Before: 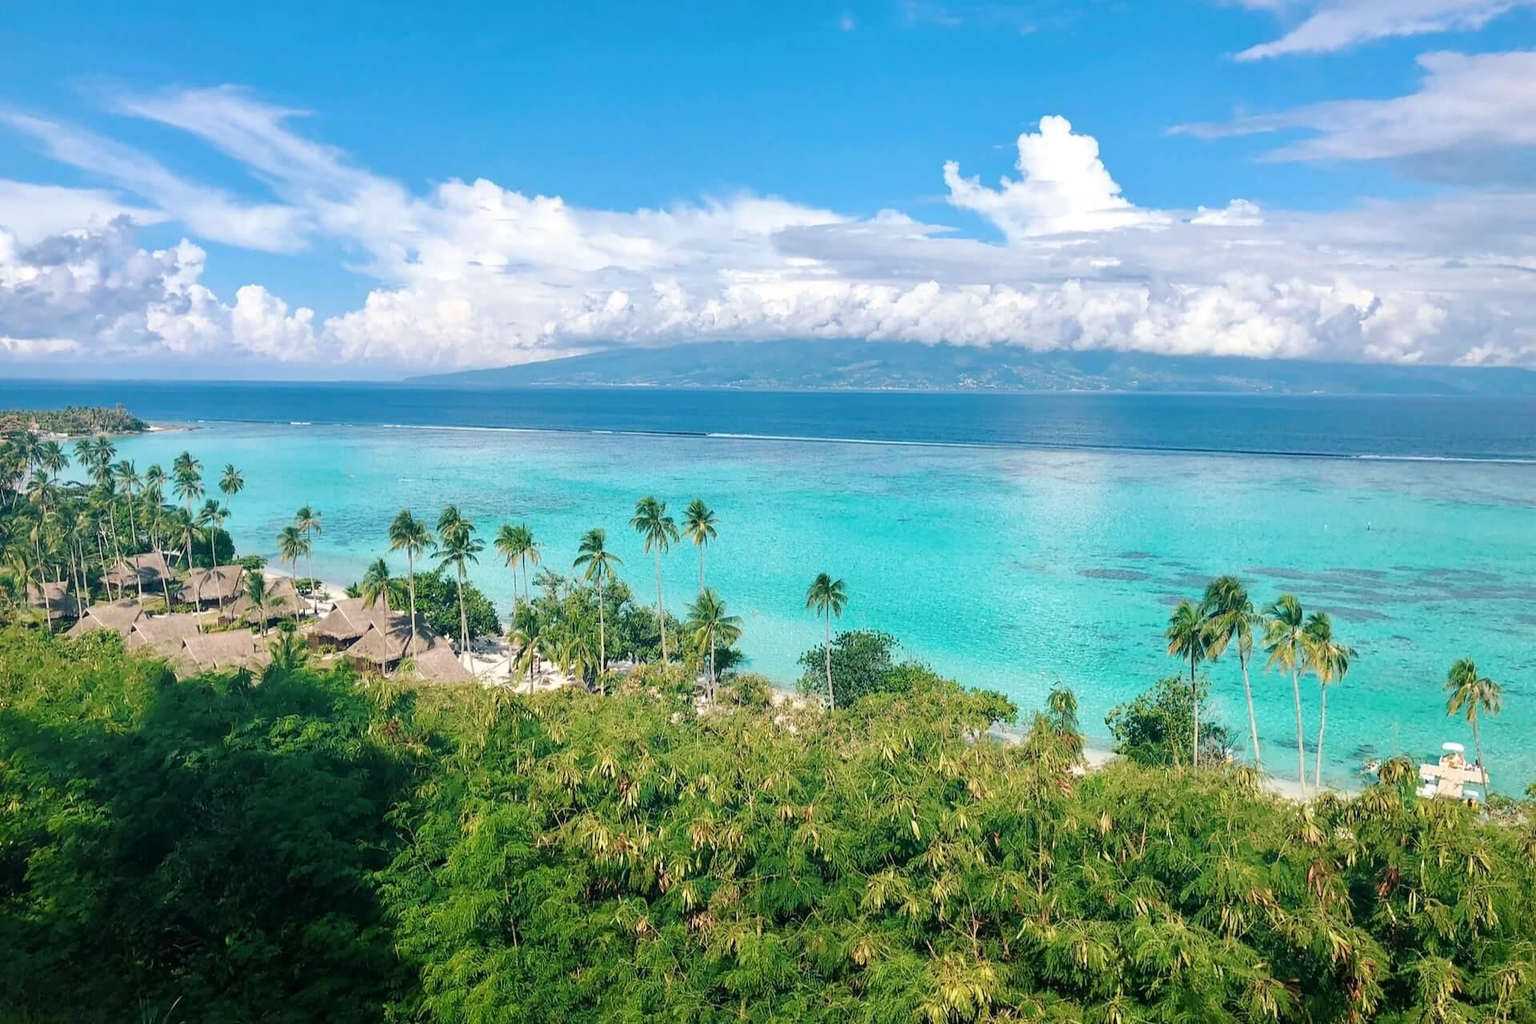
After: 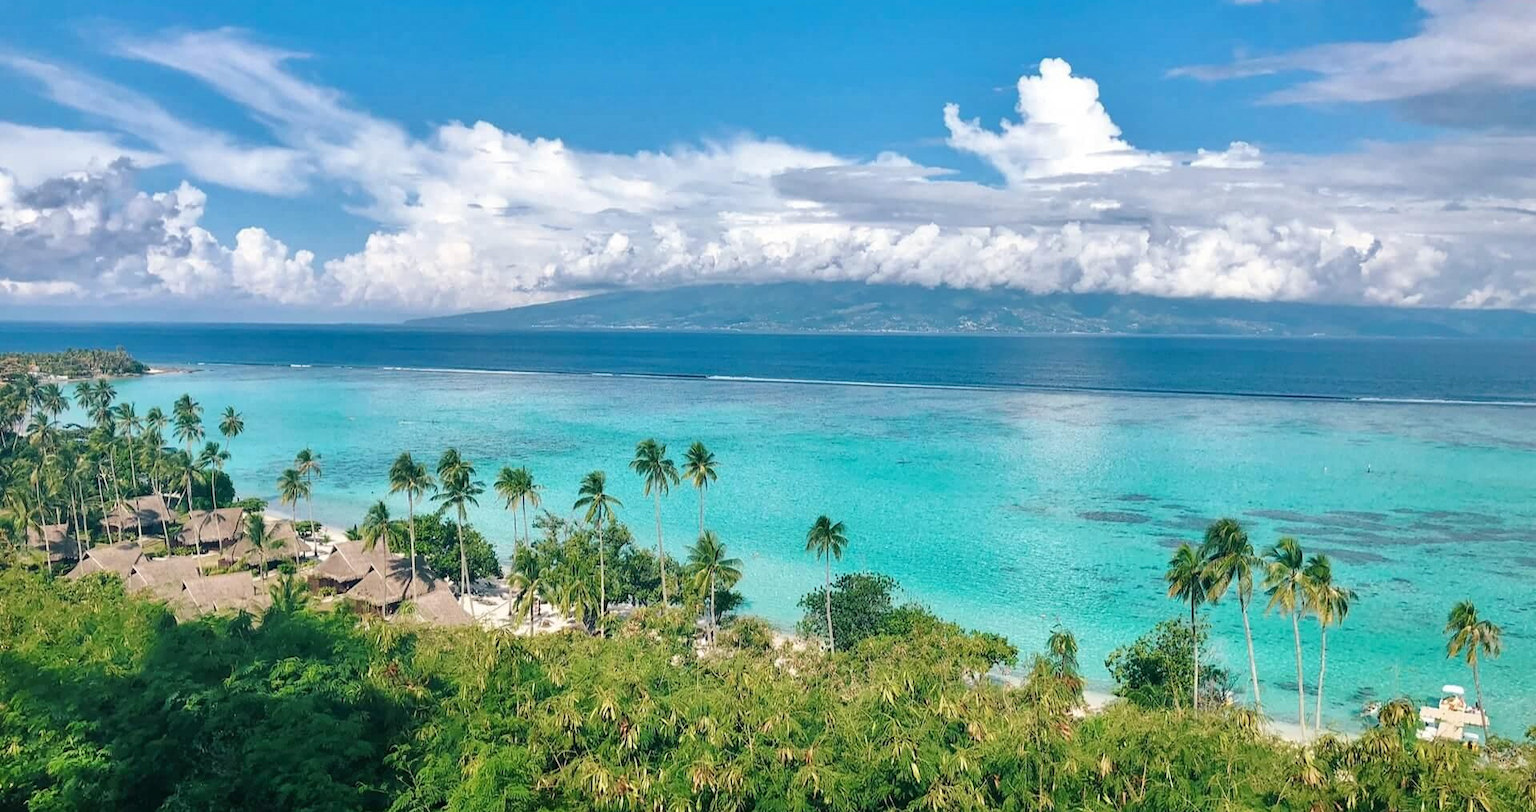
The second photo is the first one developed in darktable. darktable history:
crop and rotate: top 5.667%, bottom 14.937%
shadows and highlights: highlights color adjustment 0%, low approximation 0.01, soften with gaussian
